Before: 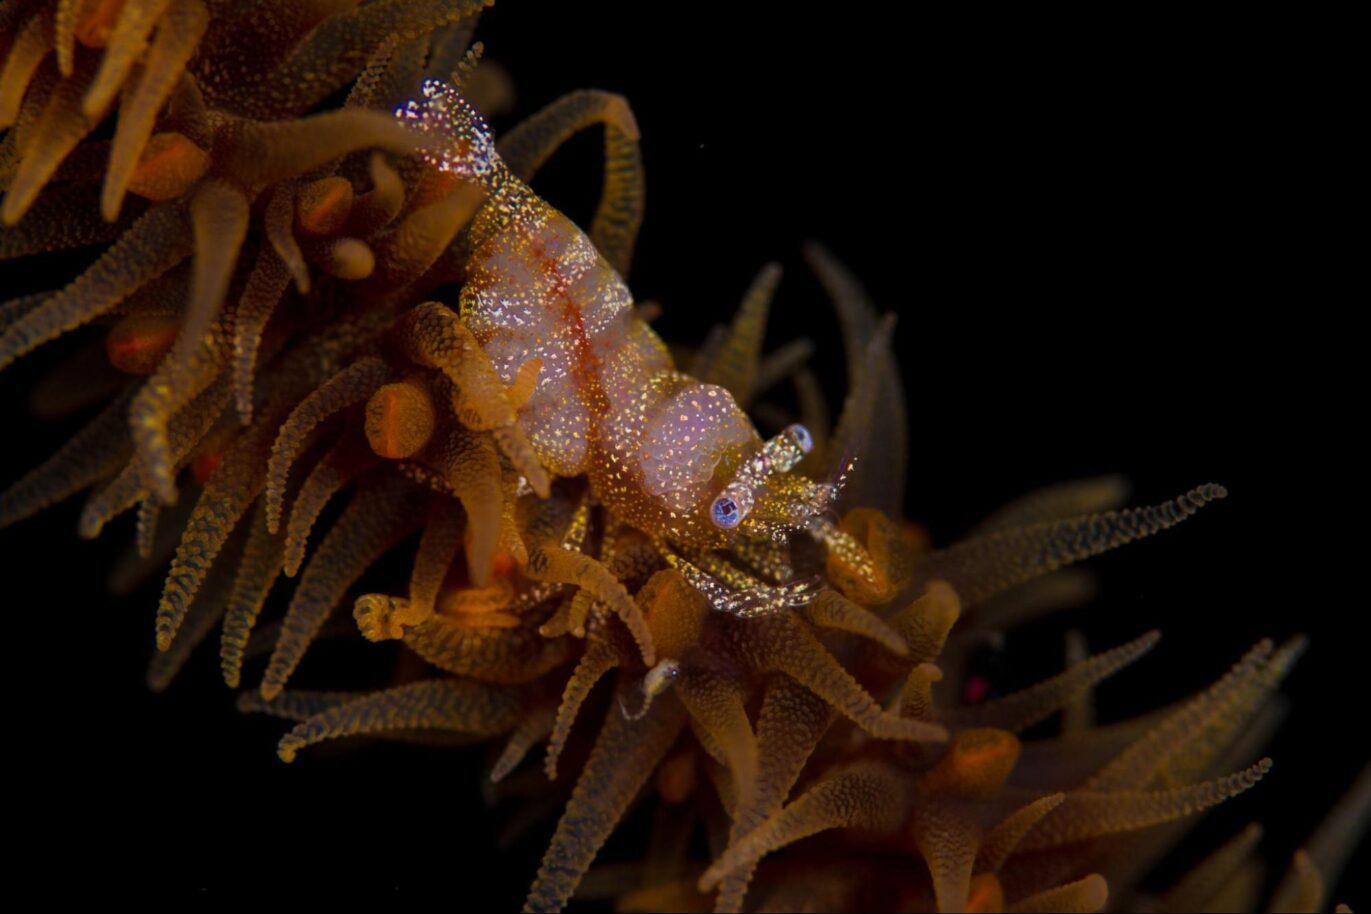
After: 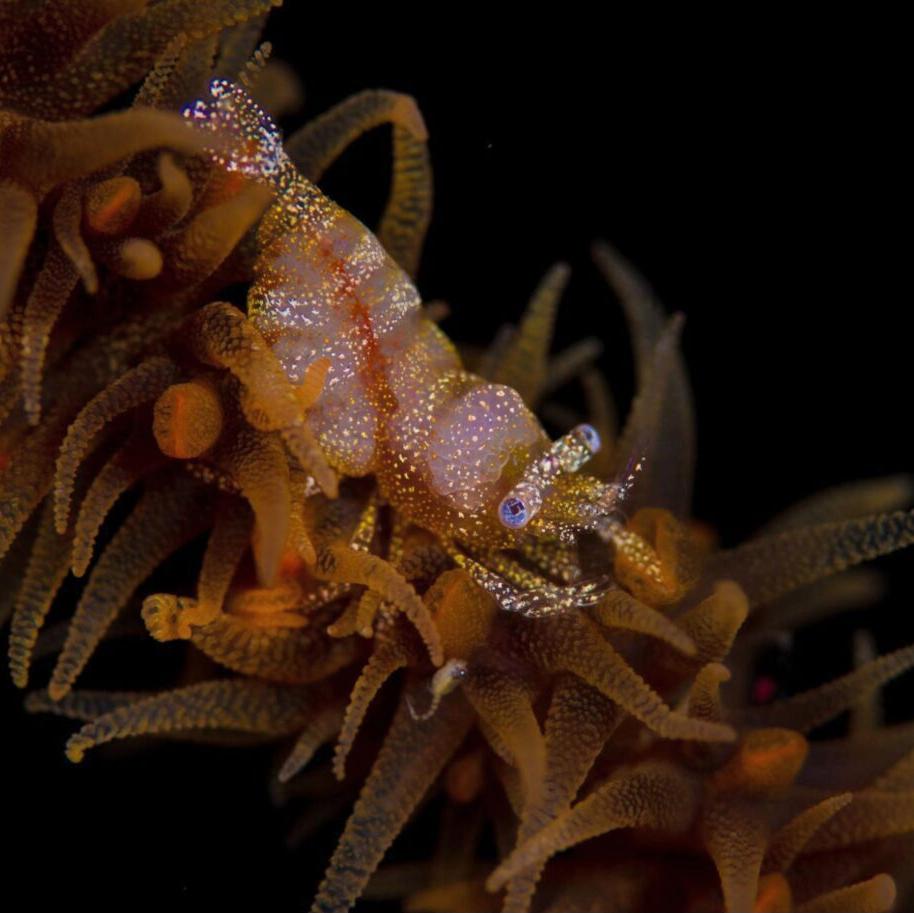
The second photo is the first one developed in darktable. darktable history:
shadows and highlights: shadows 24.98, highlights -25.77
crop and rotate: left 15.519%, right 17.748%
